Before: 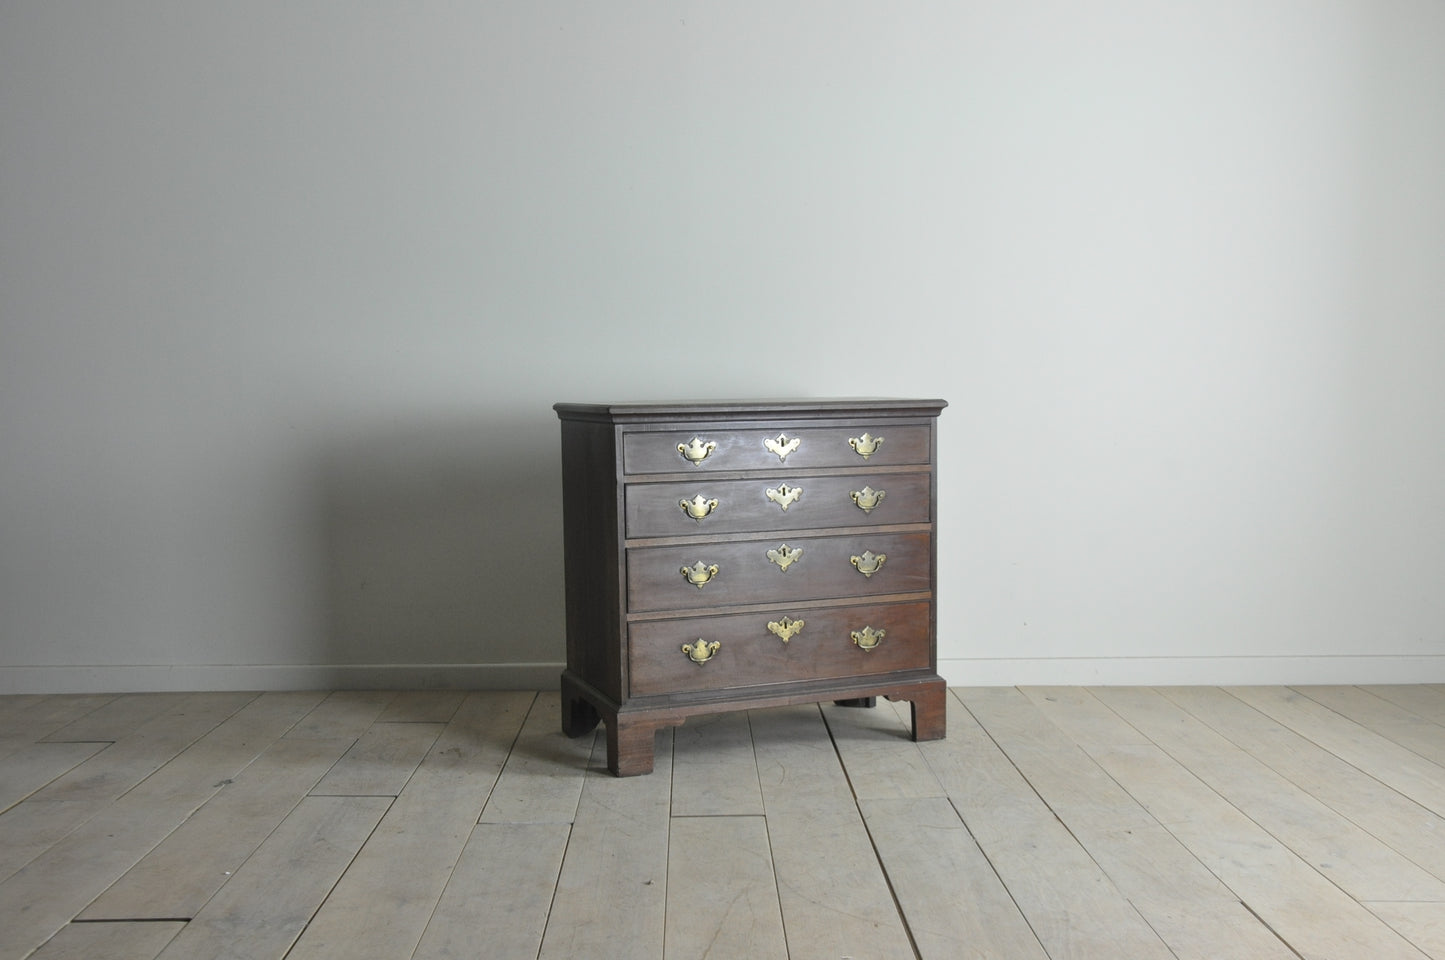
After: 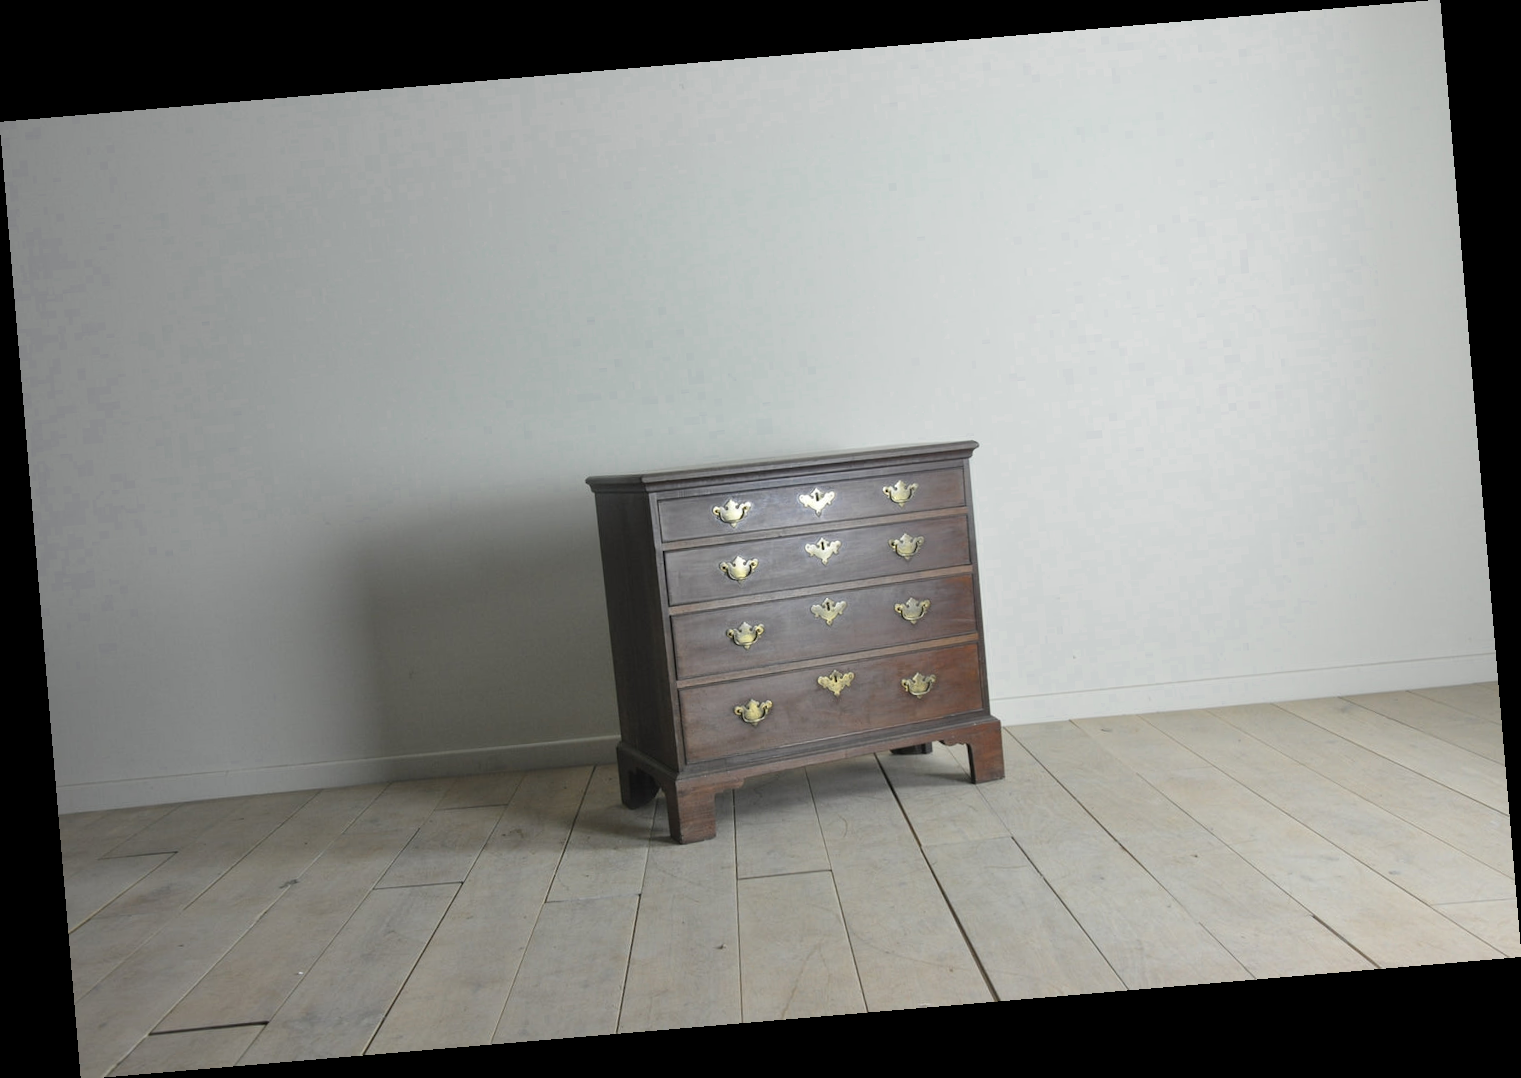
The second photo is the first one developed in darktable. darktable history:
color zones: curves: ch0 [(0, 0.497) (0.143, 0.5) (0.286, 0.5) (0.429, 0.483) (0.571, 0.116) (0.714, -0.006) (0.857, 0.28) (1, 0.497)]
rotate and perspective: rotation -4.86°, automatic cropping off
exposure: compensate highlight preservation false
